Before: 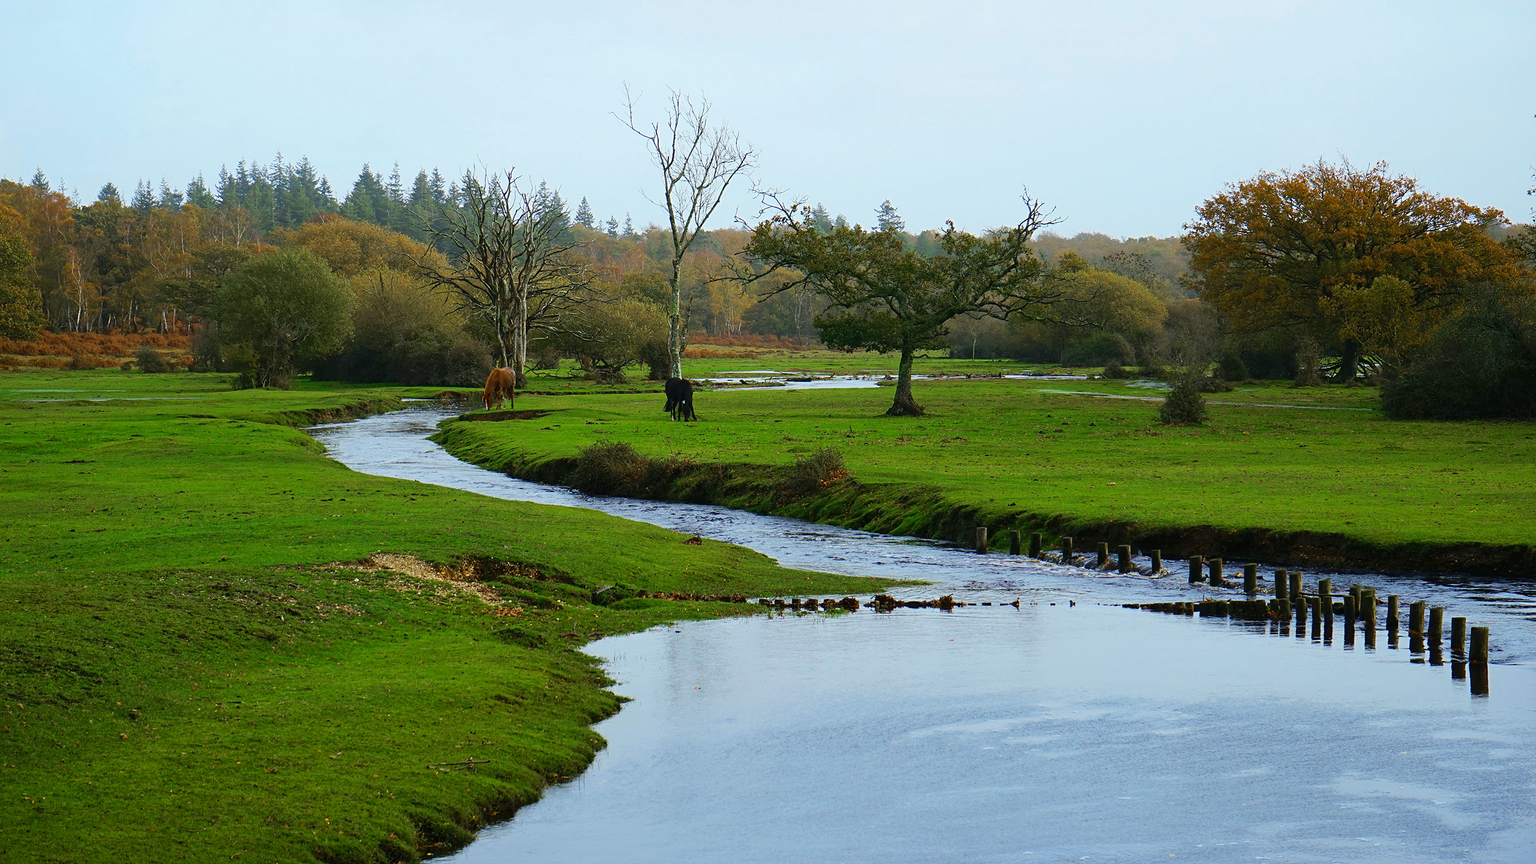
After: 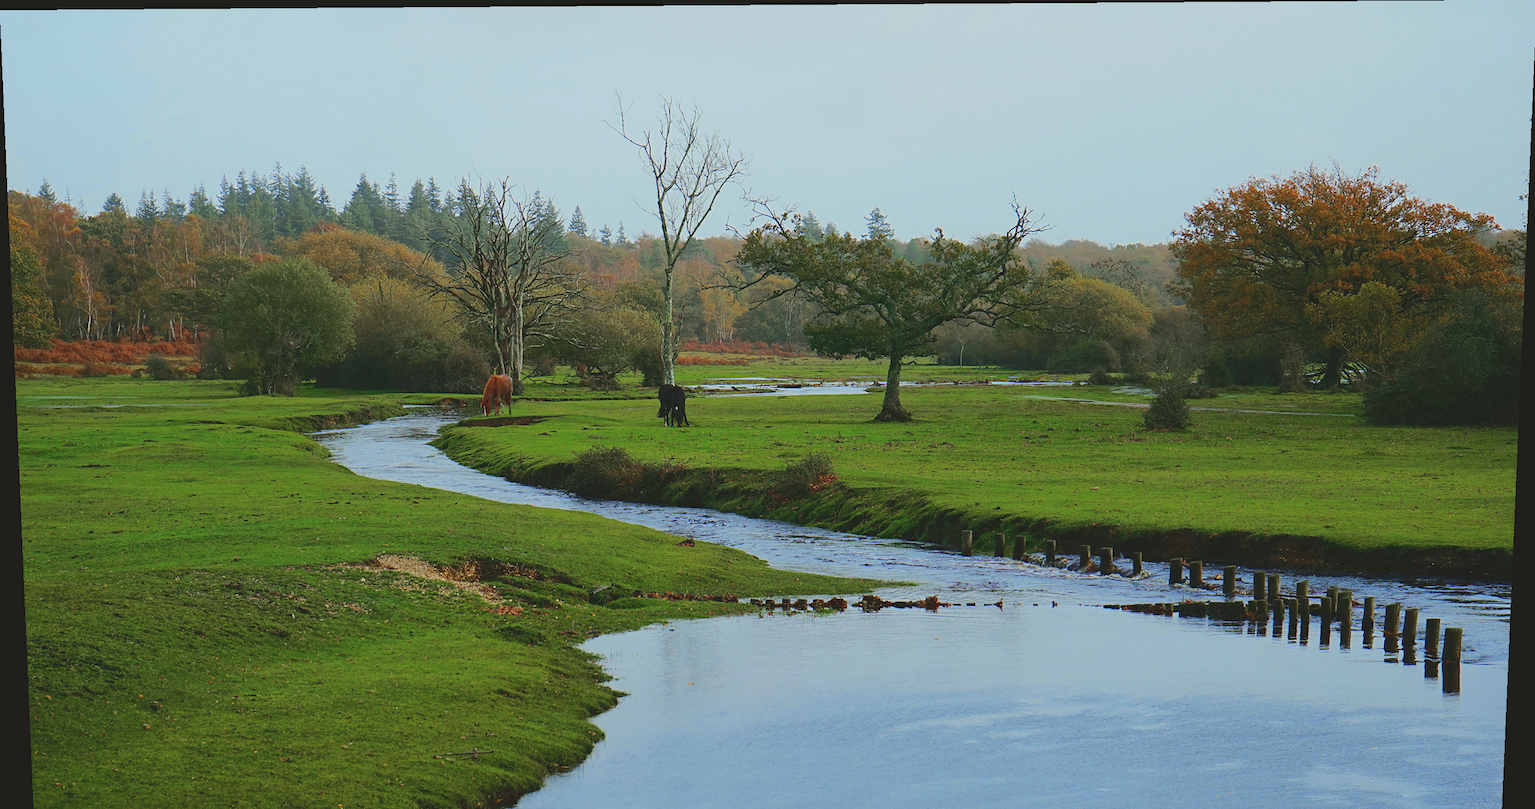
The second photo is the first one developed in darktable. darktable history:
crop and rotate: top 0%, bottom 5.097%
tone curve: curves: ch0 [(0, 0.021) (0.059, 0.053) (0.212, 0.18) (0.337, 0.304) (0.495, 0.505) (0.725, 0.731) (0.89, 0.919) (1, 1)]; ch1 [(0, 0) (0.094, 0.081) (0.285, 0.299) (0.413, 0.43) (0.479, 0.475) (0.54, 0.55) (0.615, 0.65) (0.683, 0.688) (1, 1)]; ch2 [(0, 0) (0.257, 0.217) (0.434, 0.434) (0.498, 0.507) (0.599, 0.578) (1, 1)], color space Lab, independent channels, preserve colors none
rotate and perspective: lens shift (vertical) 0.048, lens shift (horizontal) -0.024, automatic cropping off
contrast brightness saturation: contrast -0.28
